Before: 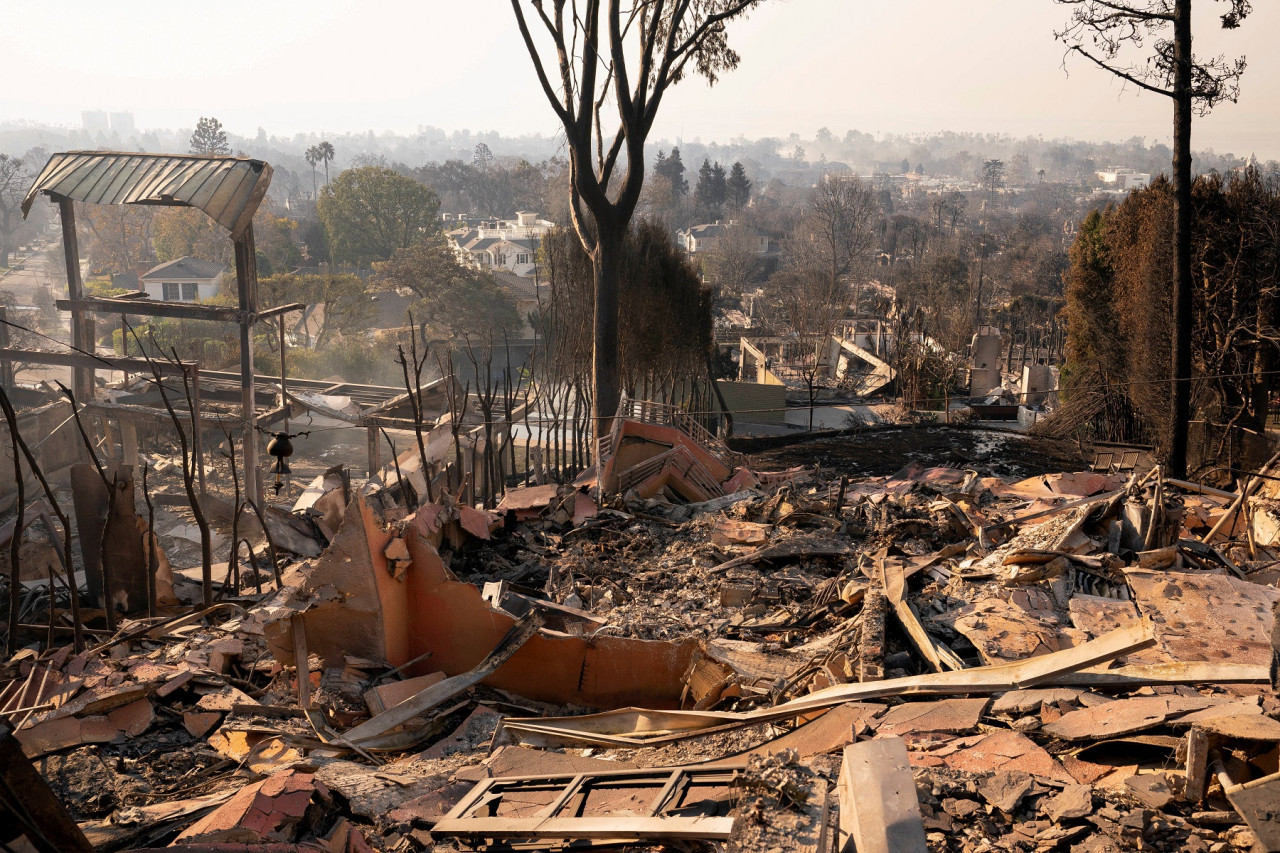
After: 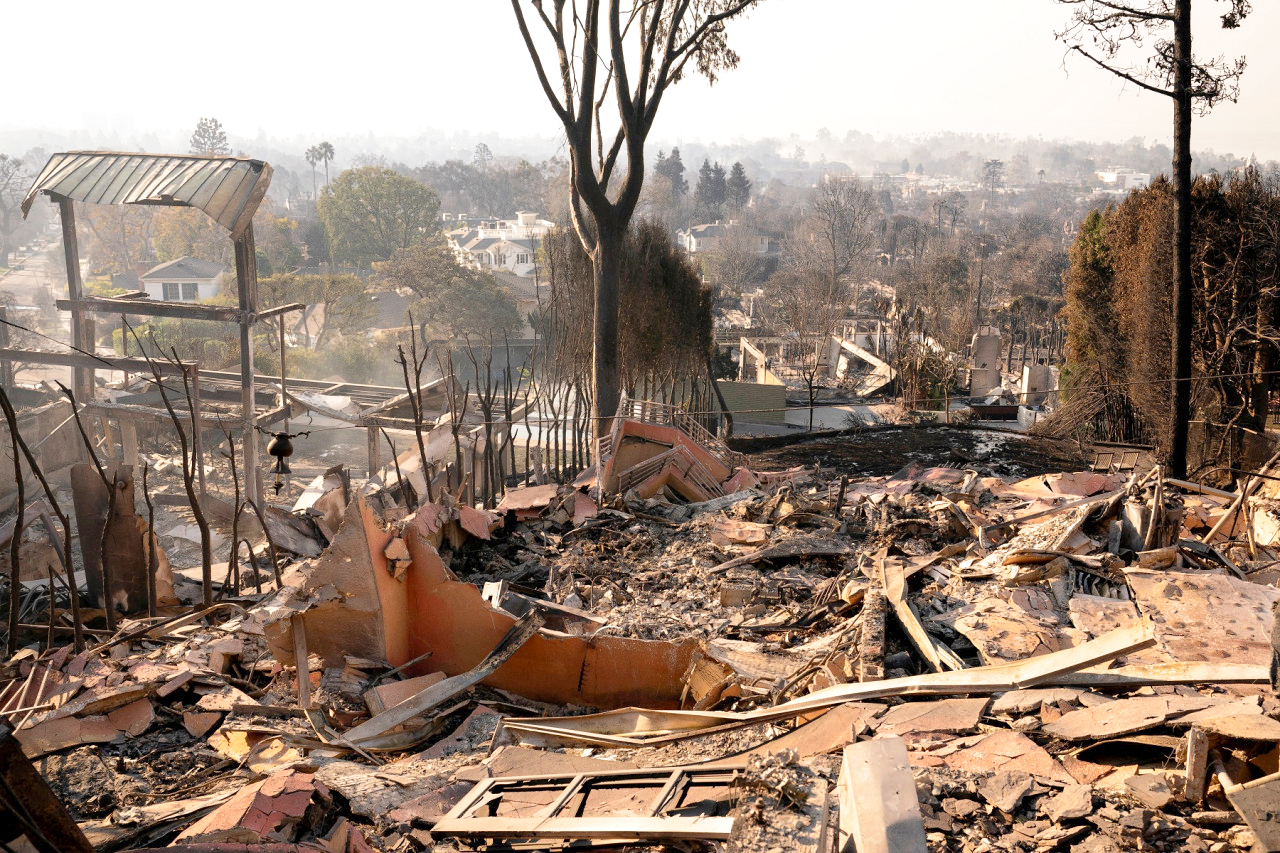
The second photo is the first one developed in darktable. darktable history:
exposure: black level correction 0, exposure 1.102 EV, compensate highlight preservation false
filmic rgb: black relative exposure -16 EV, white relative exposure 4.05 EV, target black luminance 0%, hardness 7.56, latitude 72.38%, contrast 0.902, highlights saturation mix 11.13%, shadows ↔ highlights balance -0.365%, add noise in highlights 0.002, preserve chrominance no, color science v3 (2019), use custom middle-gray values true, contrast in highlights soft
